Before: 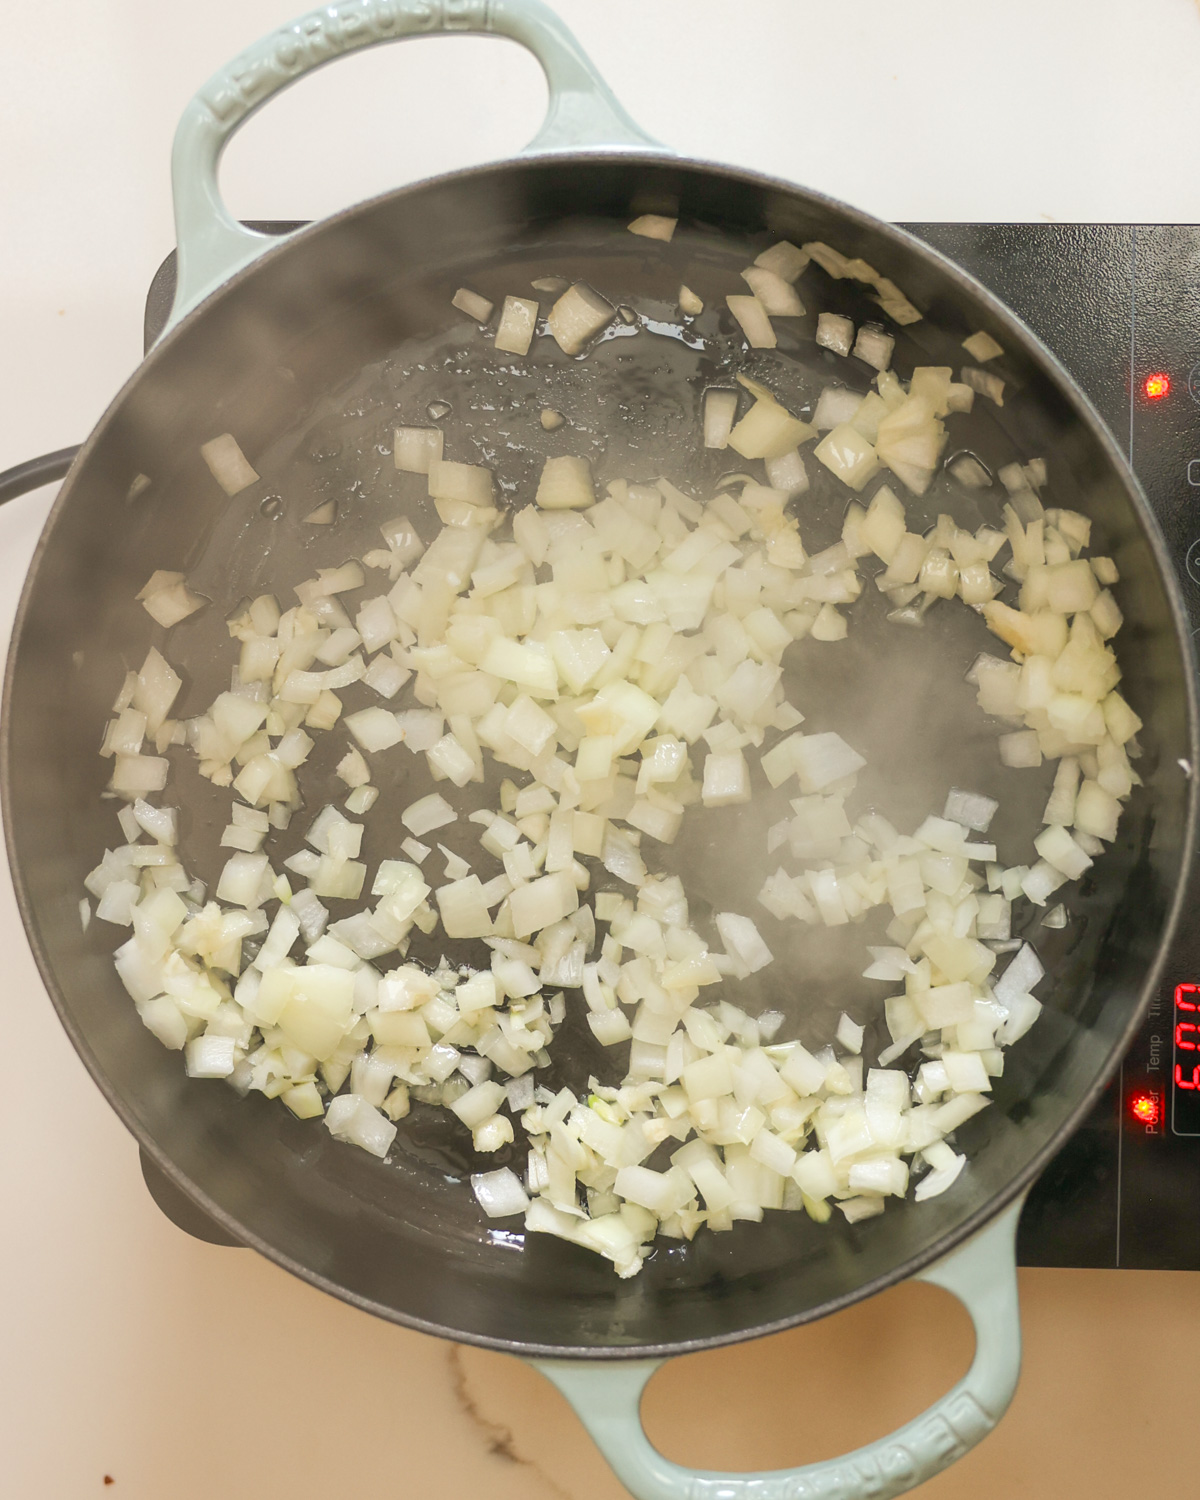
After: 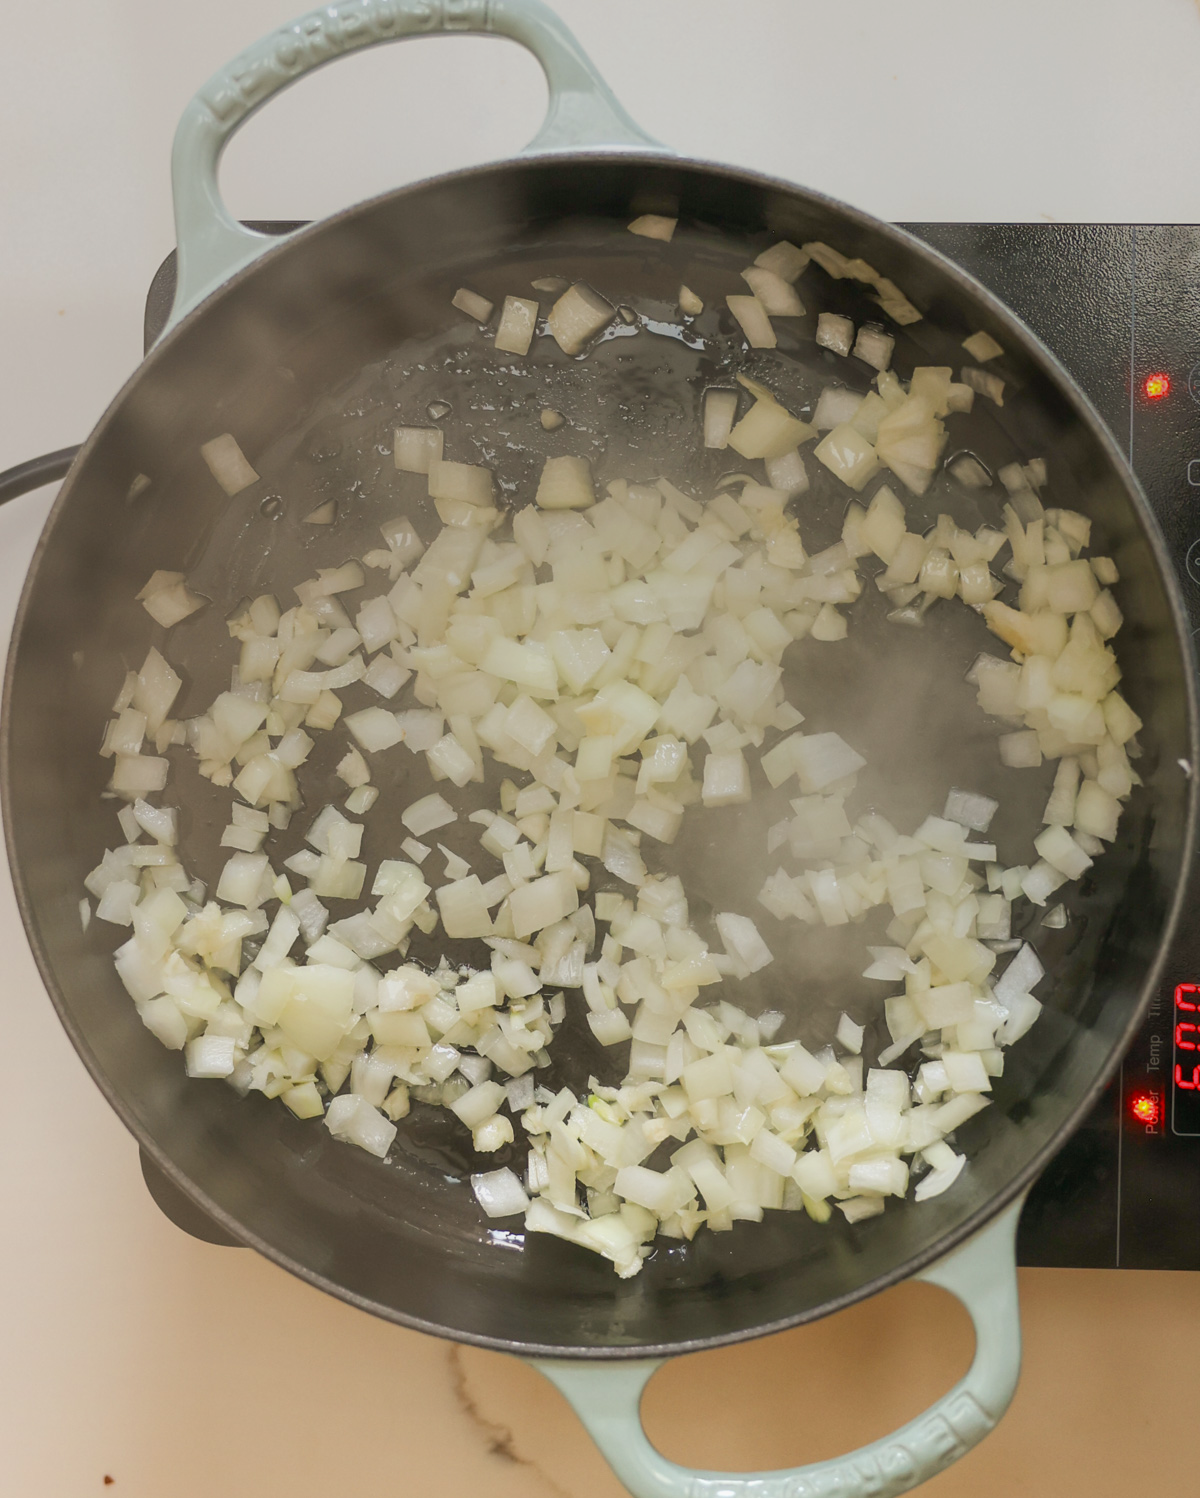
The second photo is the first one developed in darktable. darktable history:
graduated density: rotation 5.63°, offset 76.9
crop: bottom 0.071%
